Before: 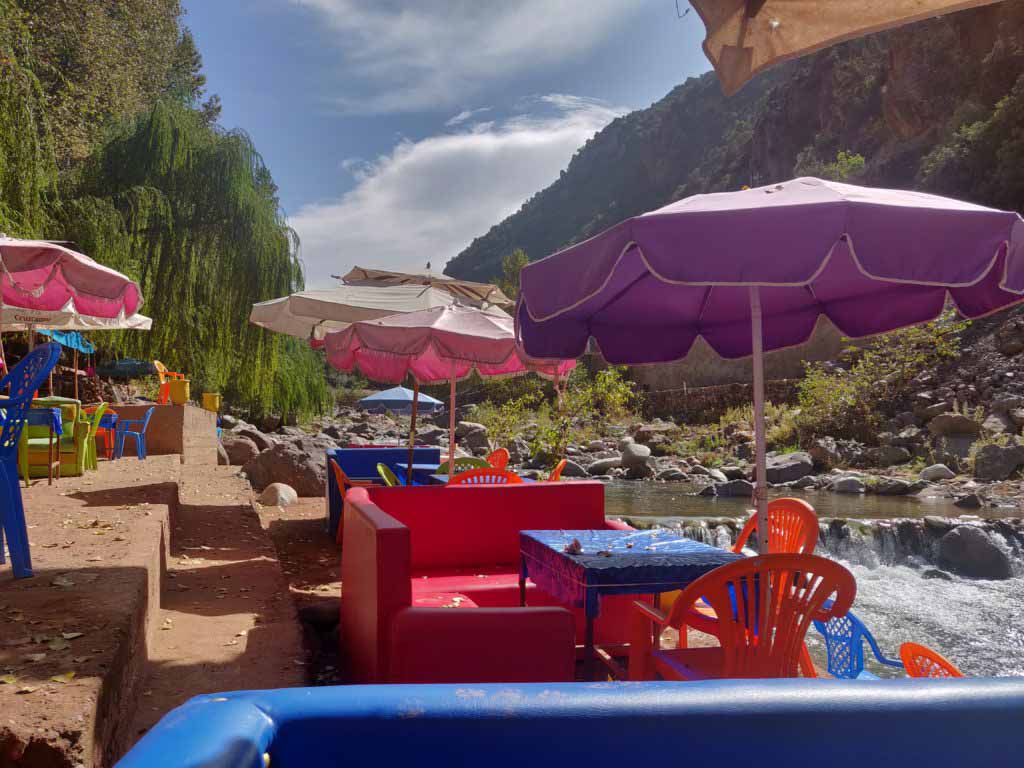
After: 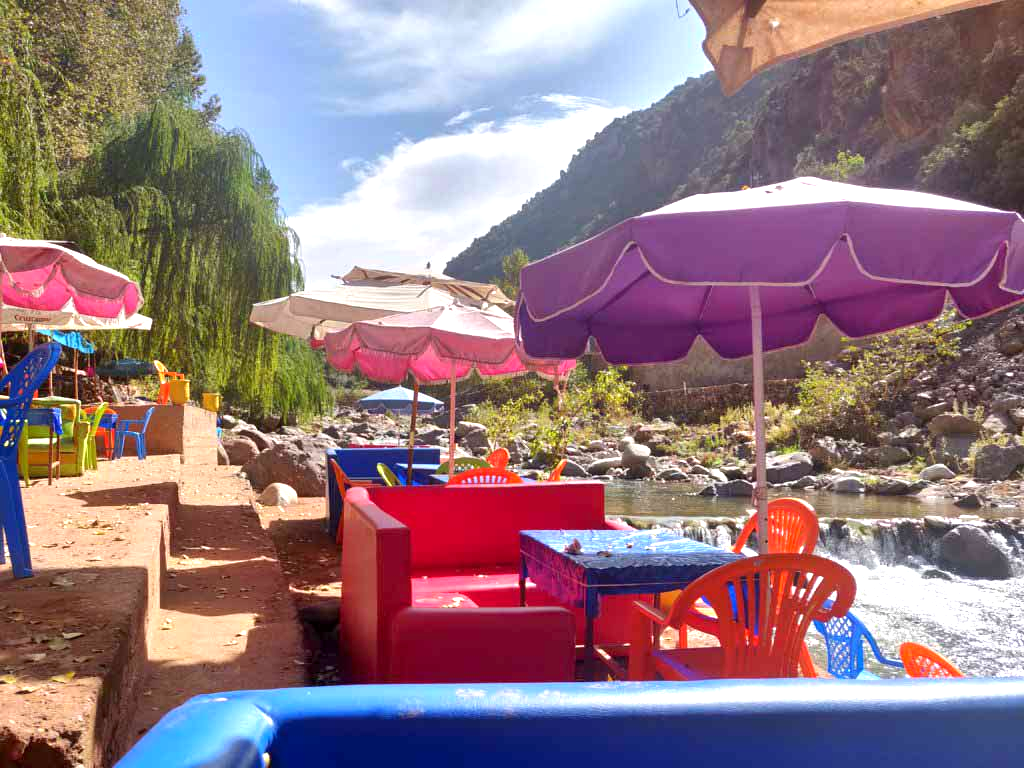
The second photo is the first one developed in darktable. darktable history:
exposure: black level correction 0.001, exposure 1.128 EV, compensate highlight preservation false
tone equalizer: on, module defaults
